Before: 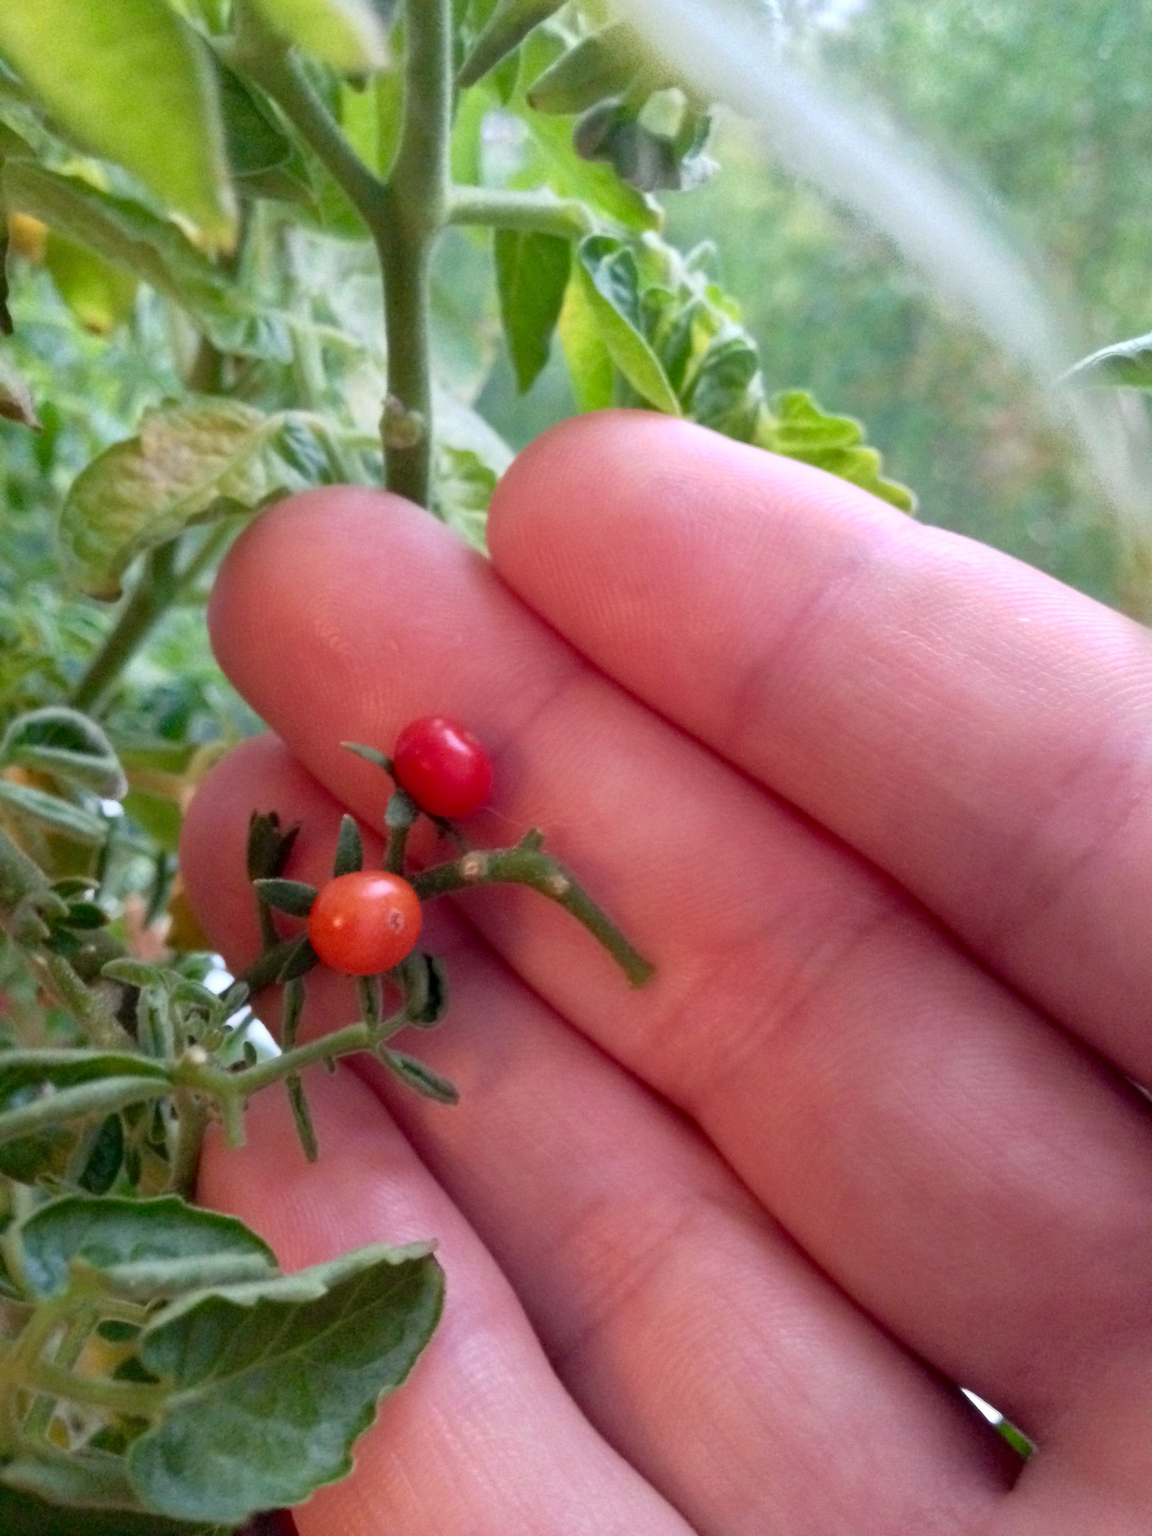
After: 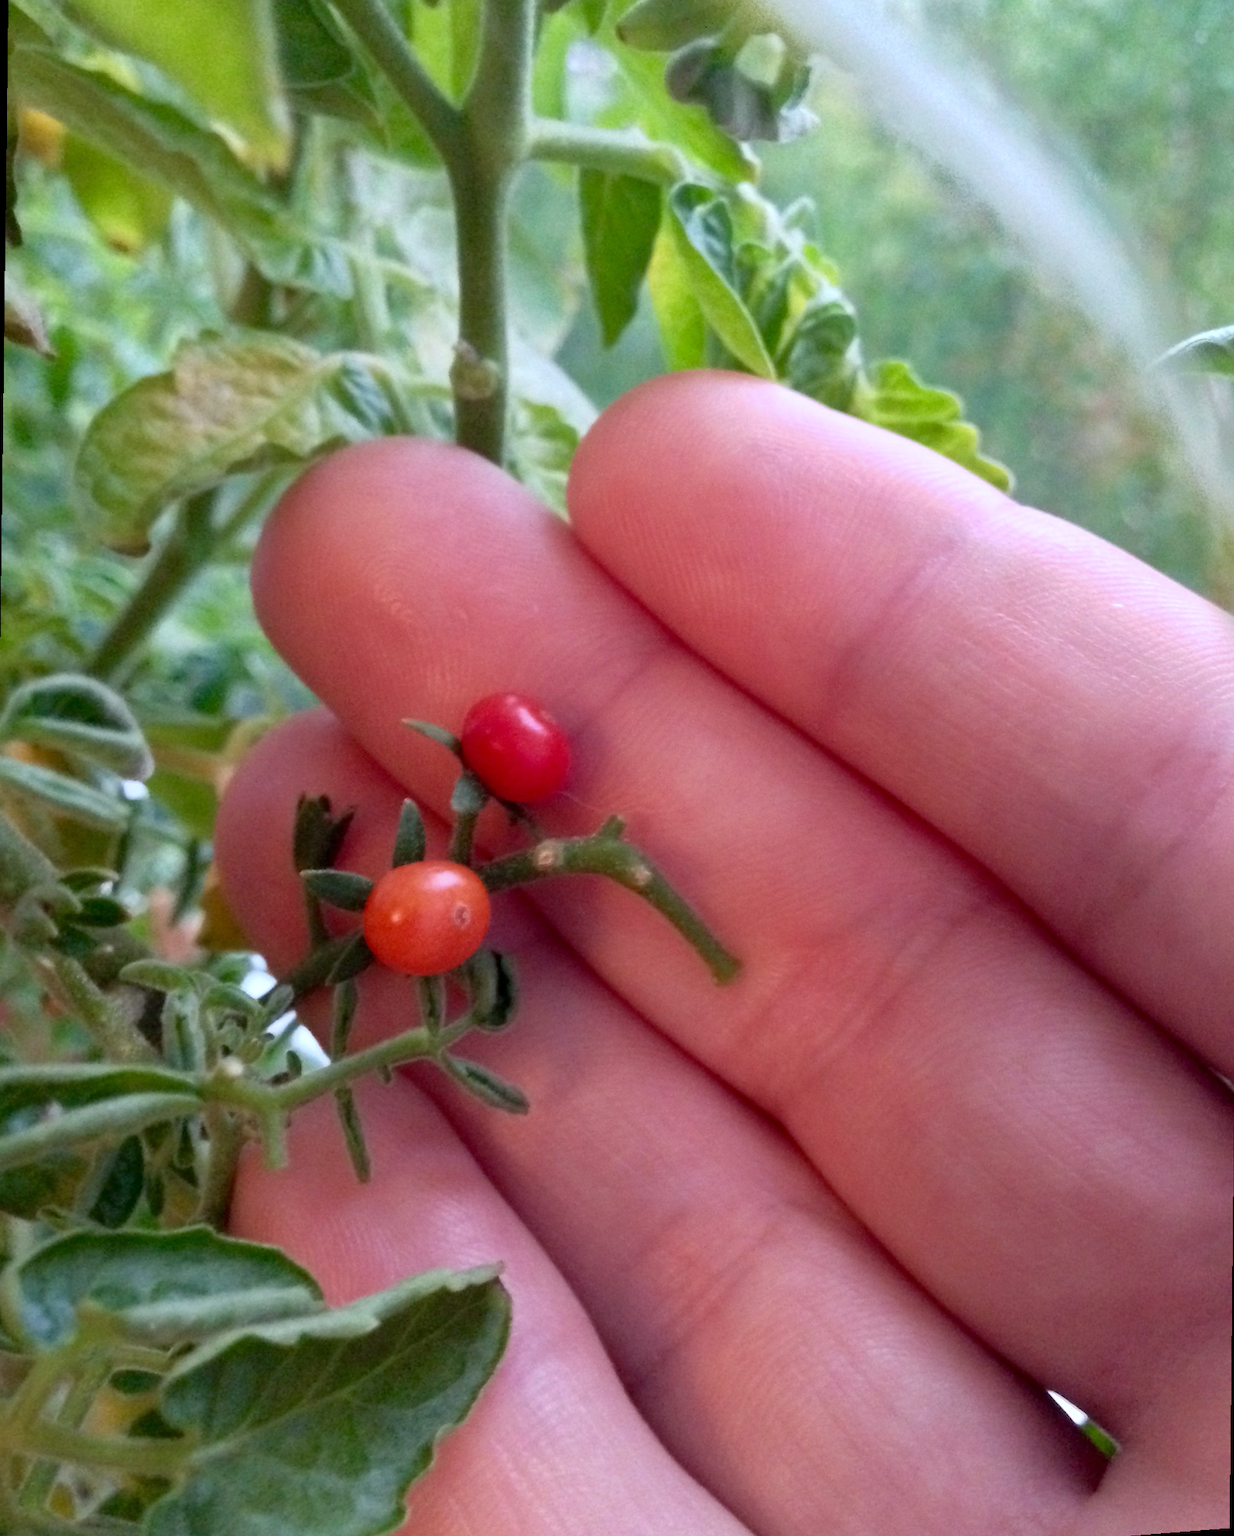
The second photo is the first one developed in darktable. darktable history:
rotate and perspective: rotation 0.679°, lens shift (horizontal) 0.136, crop left 0.009, crop right 0.991, crop top 0.078, crop bottom 0.95
white balance: red 0.974, blue 1.044
